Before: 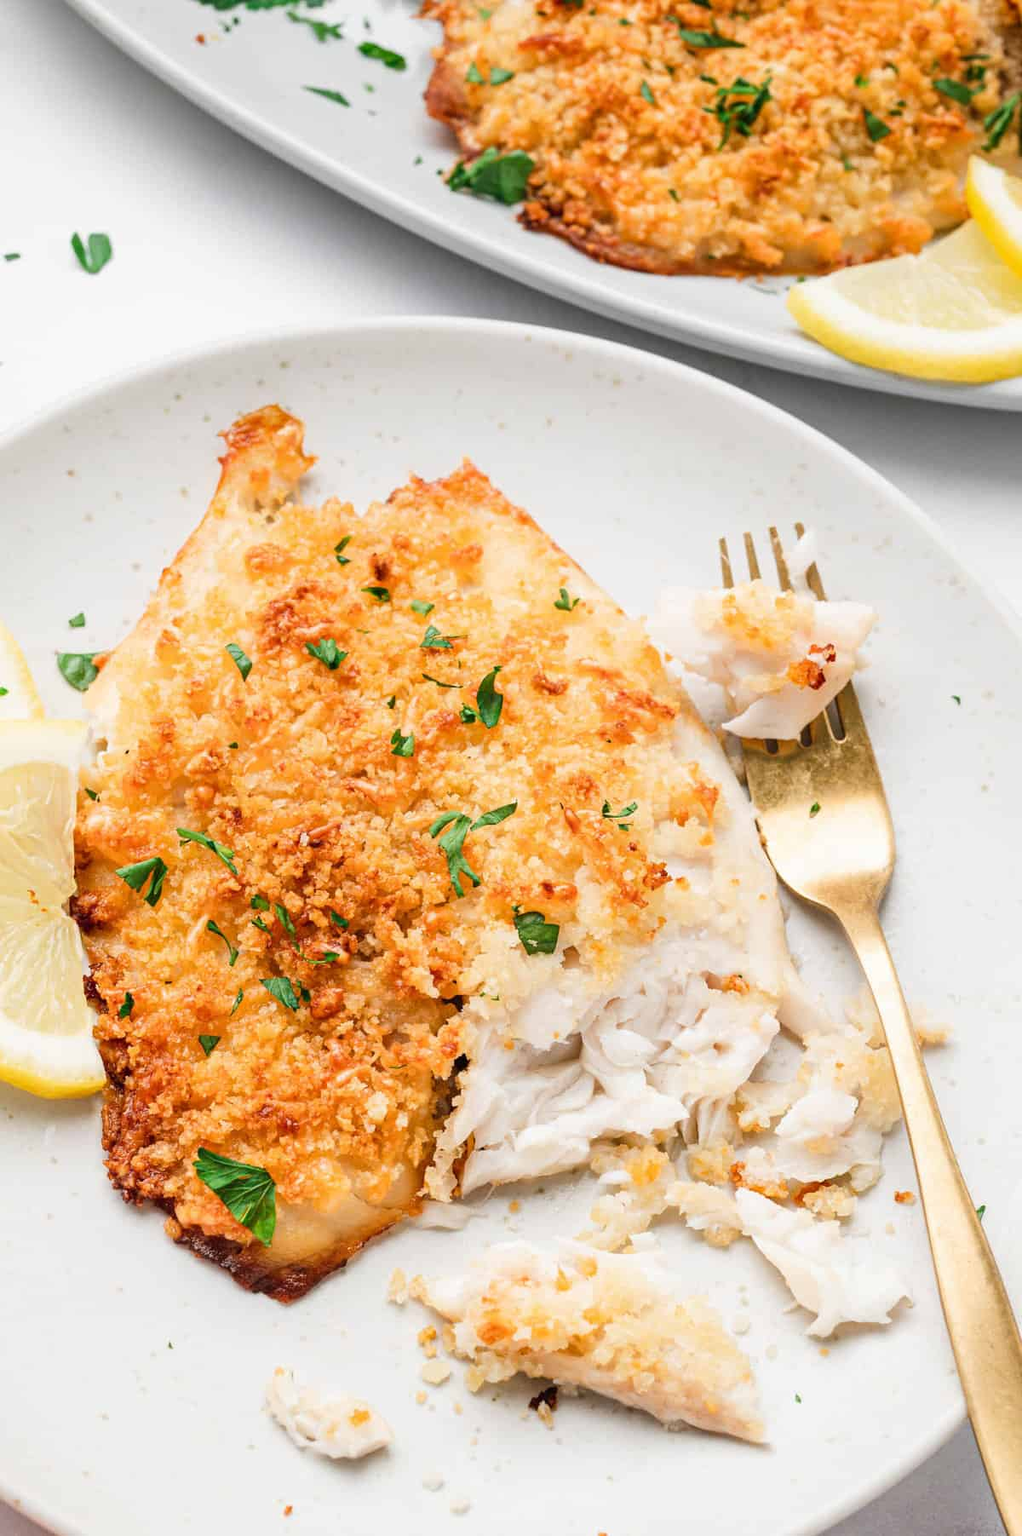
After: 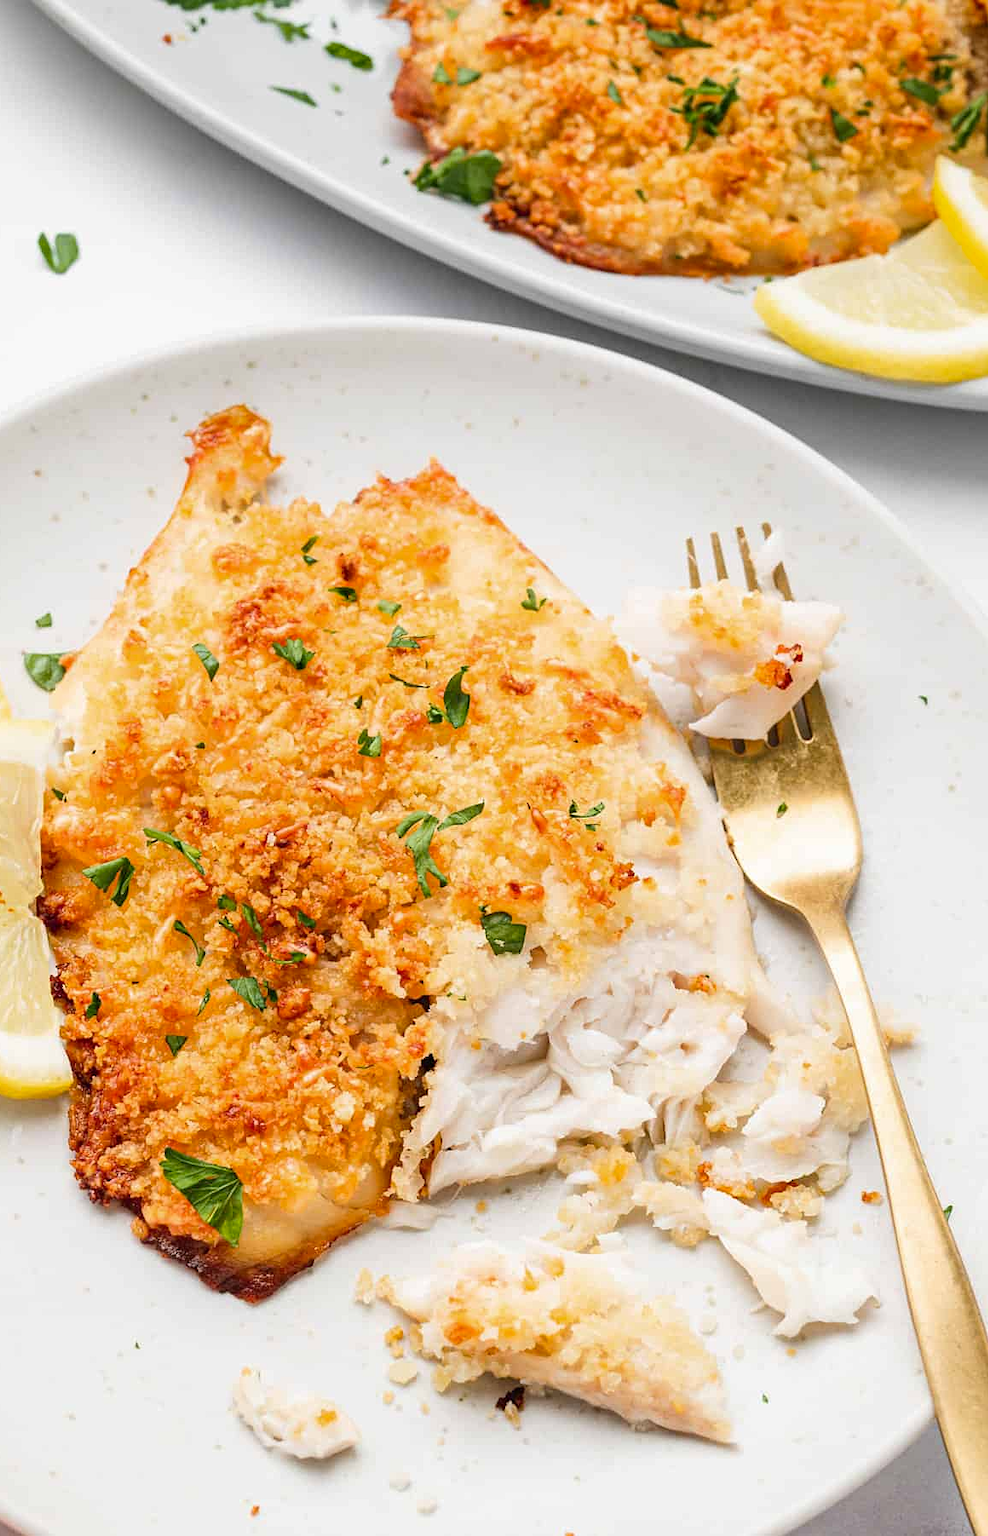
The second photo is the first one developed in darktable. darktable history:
crop and rotate: left 3.271%
sharpen: radius 1.29, amount 0.305, threshold 0.07
color zones: curves: ch0 [(0.254, 0.492) (0.724, 0.62)]; ch1 [(0.25, 0.528) (0.719, 0.796)]; ch2 [(0, 0.472) (0.25, 0.5) (0.73, 0.184)]
